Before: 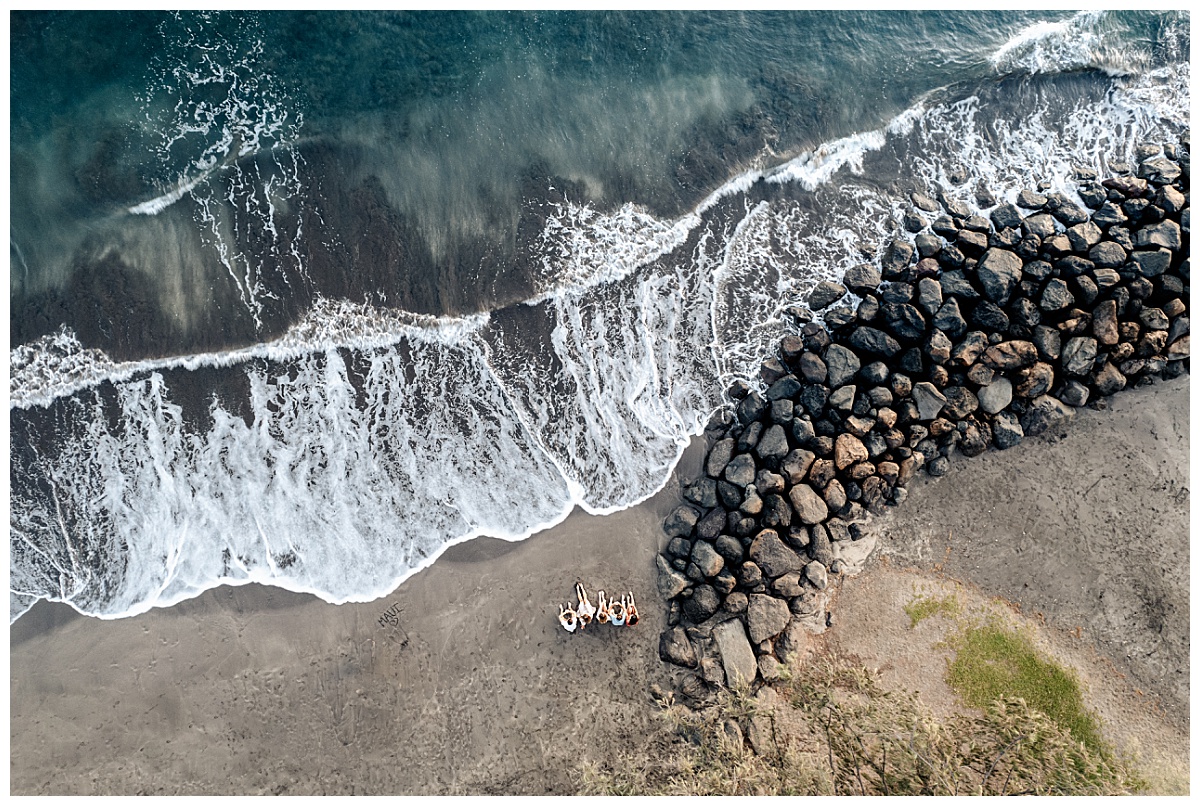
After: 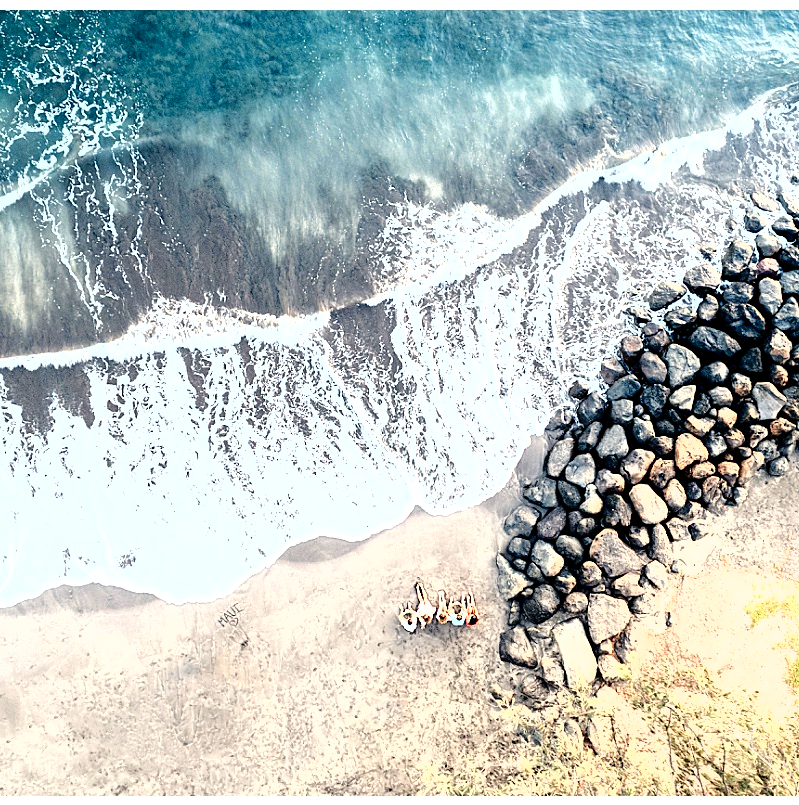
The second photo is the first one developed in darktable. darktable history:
exposure: black level correction 0.001, exposure 1.735 EV, compensate highlight preservation false
crop and rotate: left 13.342%, right 19.991%
fill light: exposure -2 EV, width 8.6
levels: levels [0, 0.478, 1]
